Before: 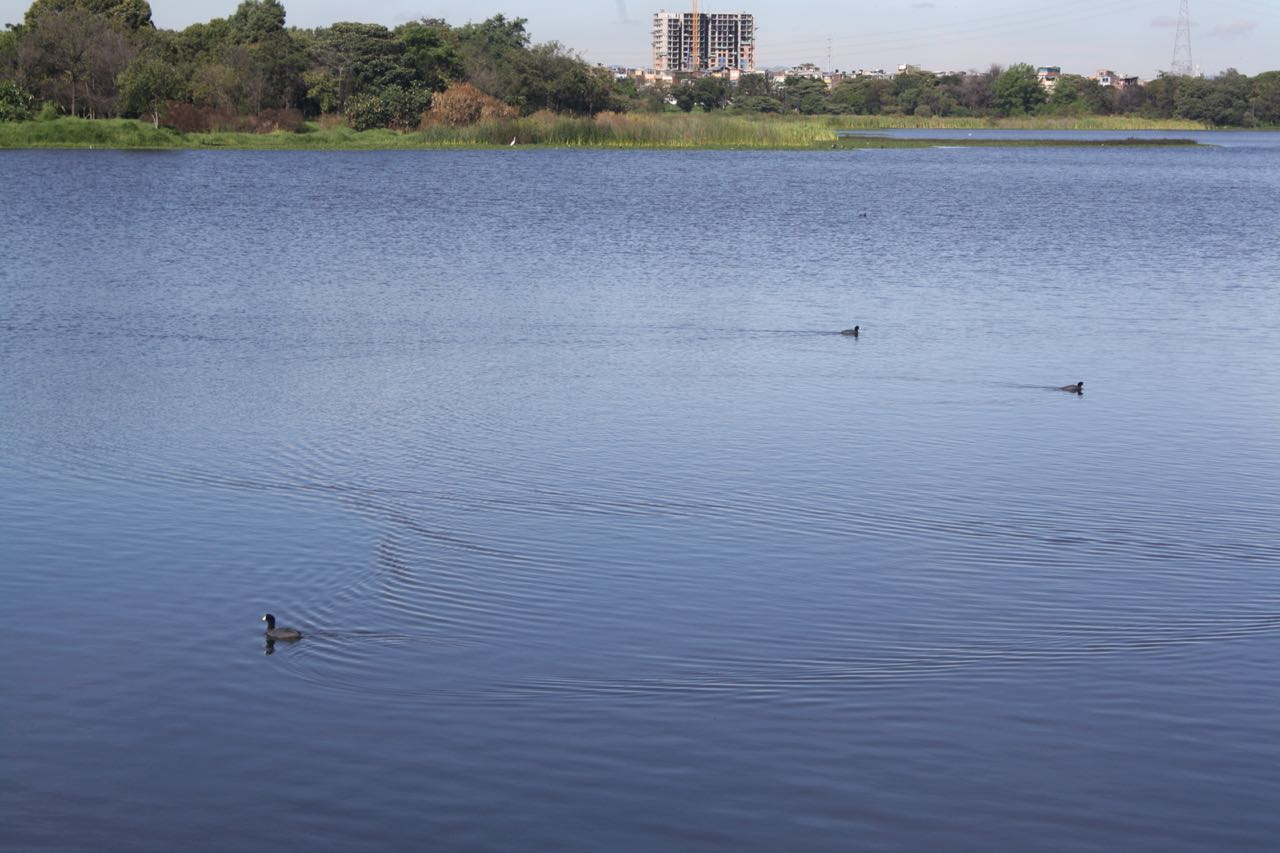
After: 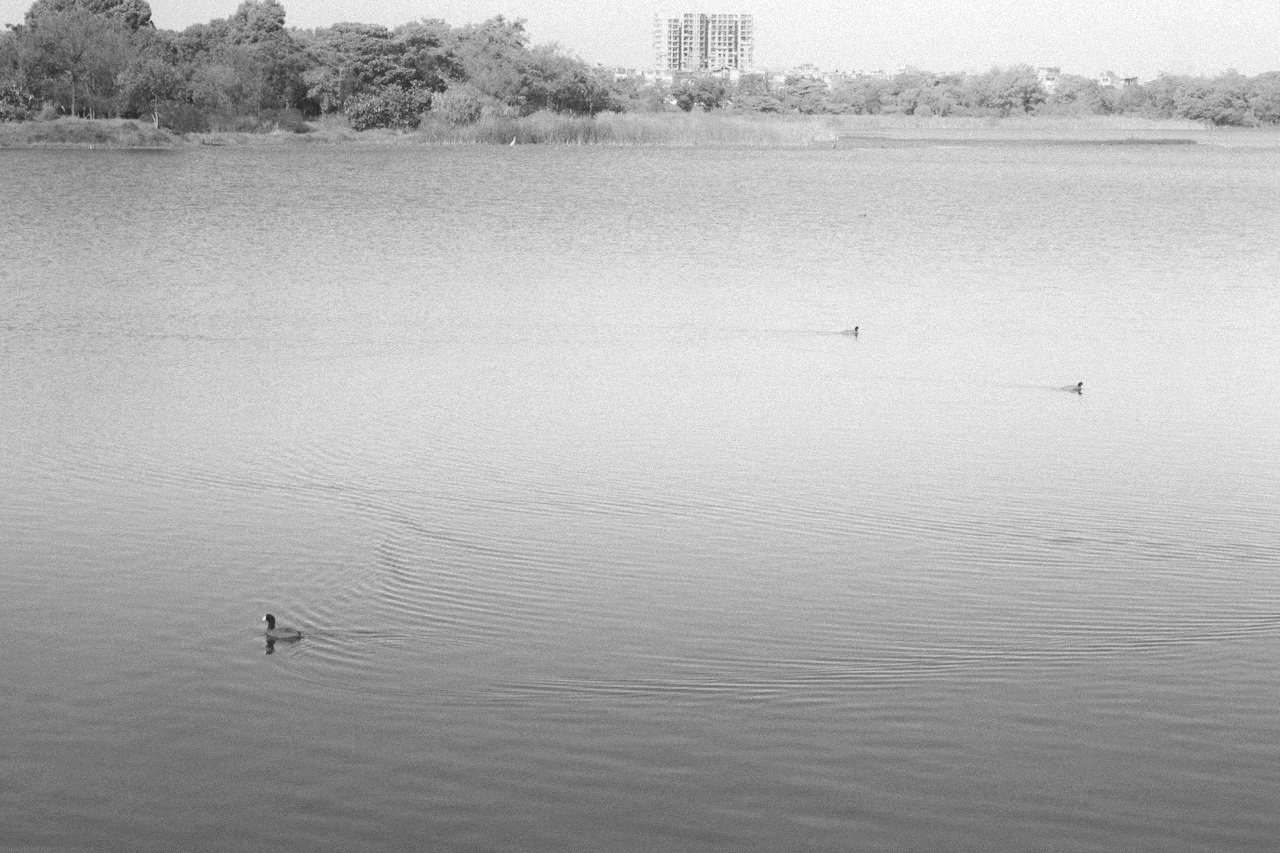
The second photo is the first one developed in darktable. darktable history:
contrast brightness saturation: contrast -0.28
exposure: compensate highlight preservation false
tone curve: curves: ch0 [(0, 0) (0.004, 0.001) (0.133, 0.132) (0.325, 0.395) (0.455, 0.565) (0.832, 0.925) (1, 1)], color space Lab, linked channels, preserve colors none
monochrome: on, module defaults
shadows and highlights: shadows -90, highlights 90, soften with gaussian
grain: mid-tones bias 0%
contrast equalizer: y [[0.526, 0.53, 0.532, 0.532, 0.53, 0.525], [0.5 ×6], [0.5 ×6], [0 ×6], [0 ×6]]
color correction: highlights a* -14.62, highlights b* -16.22, shadows a* 10.12, shadows b* 29.4
